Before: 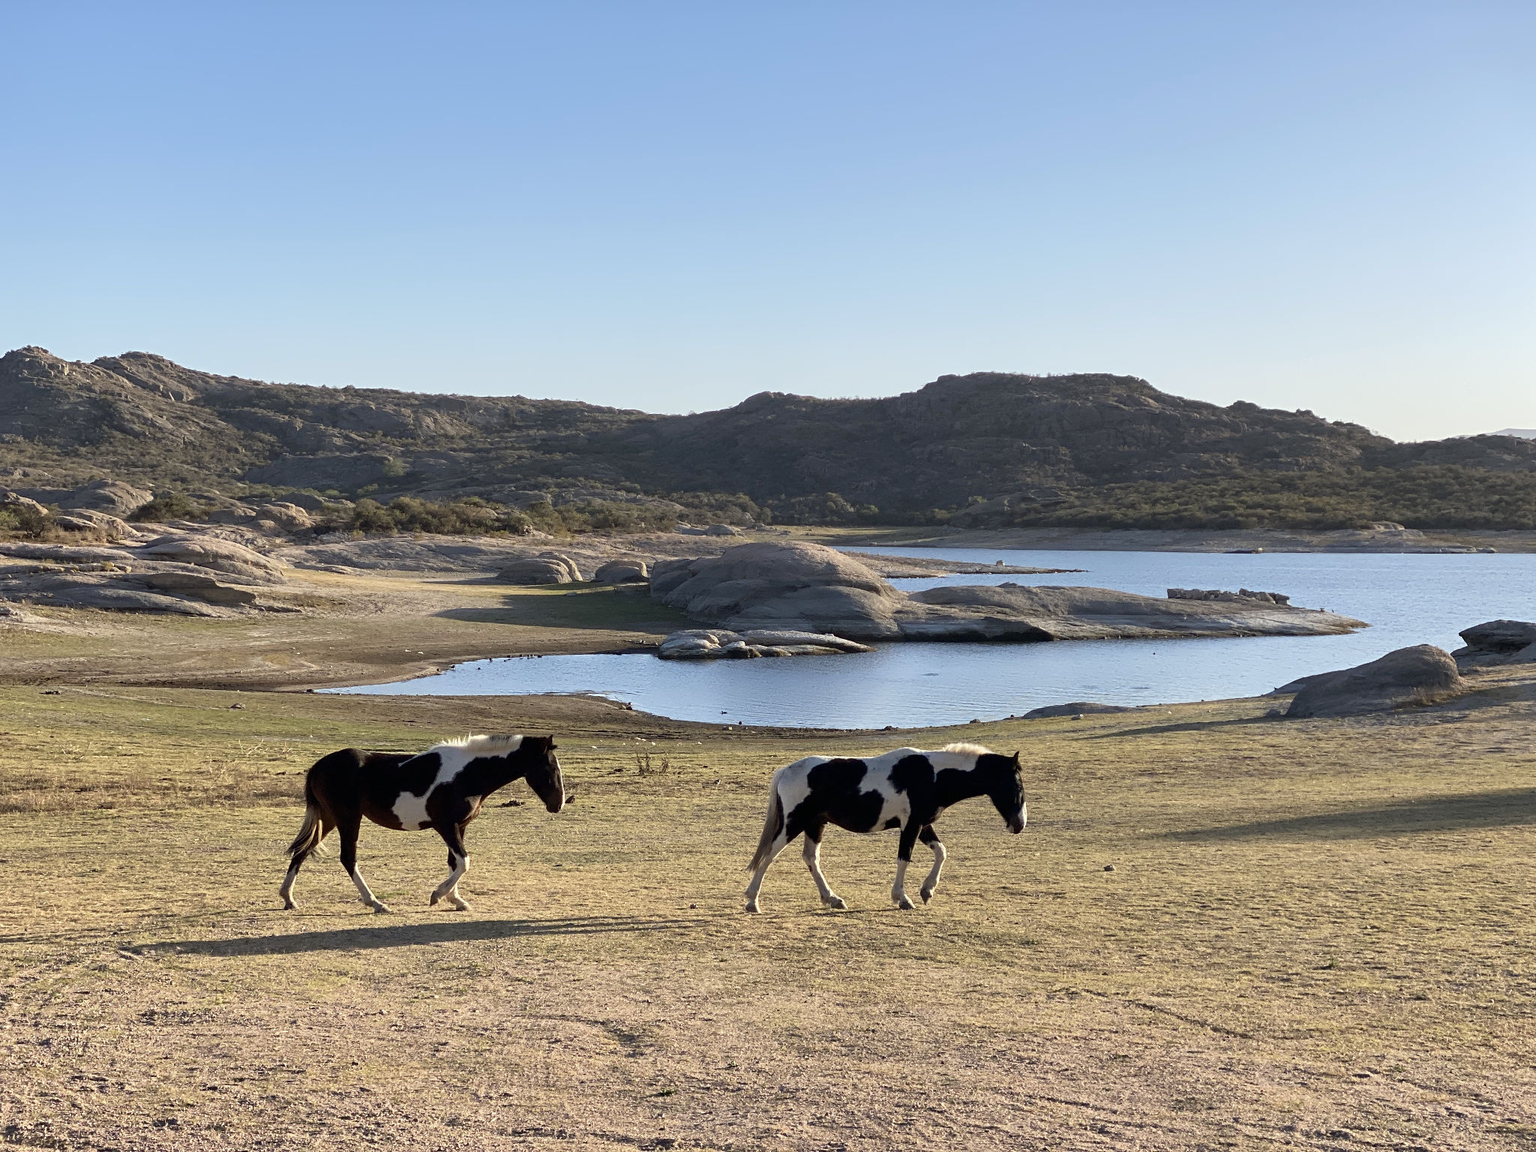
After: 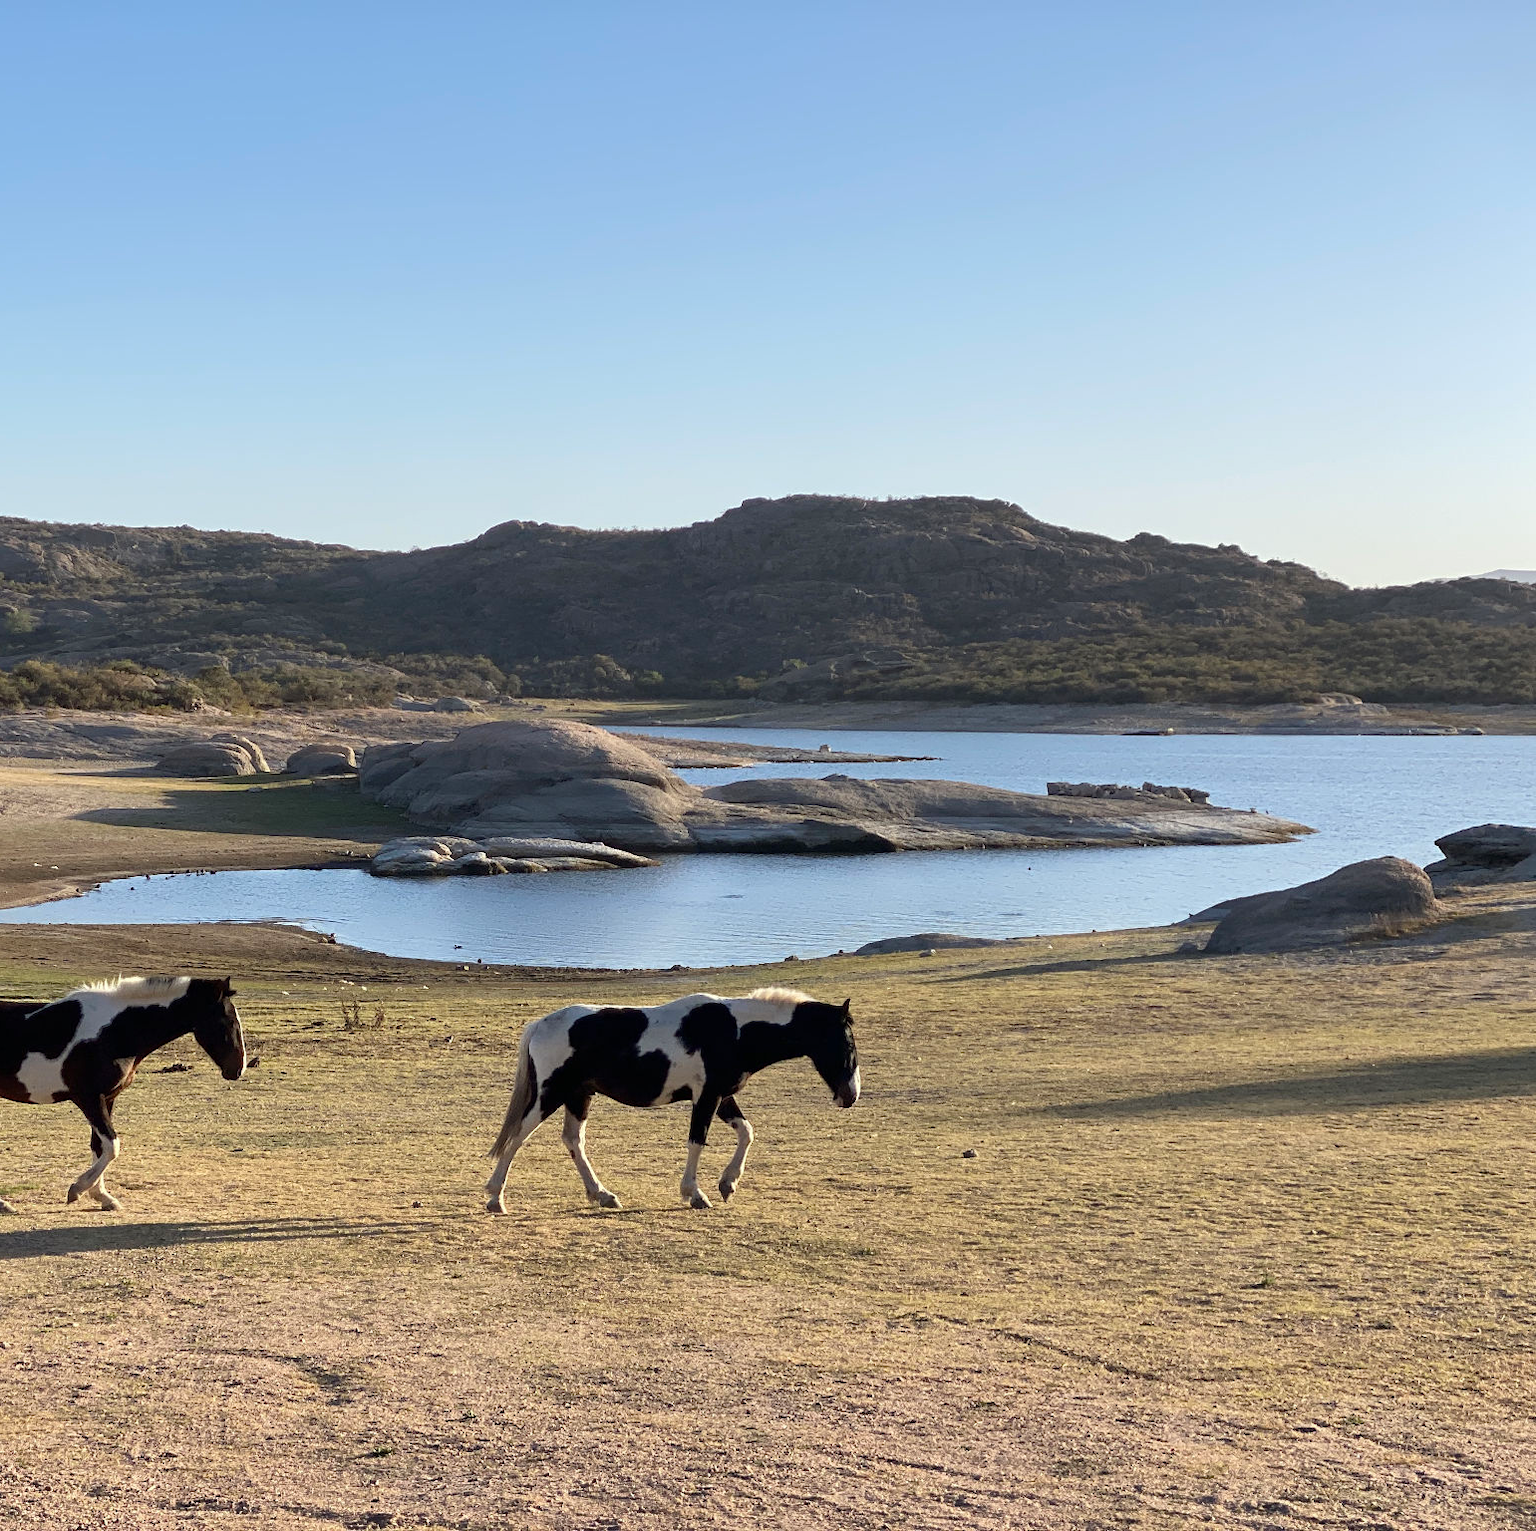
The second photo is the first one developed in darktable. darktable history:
crop and rotate: left 24.748%
